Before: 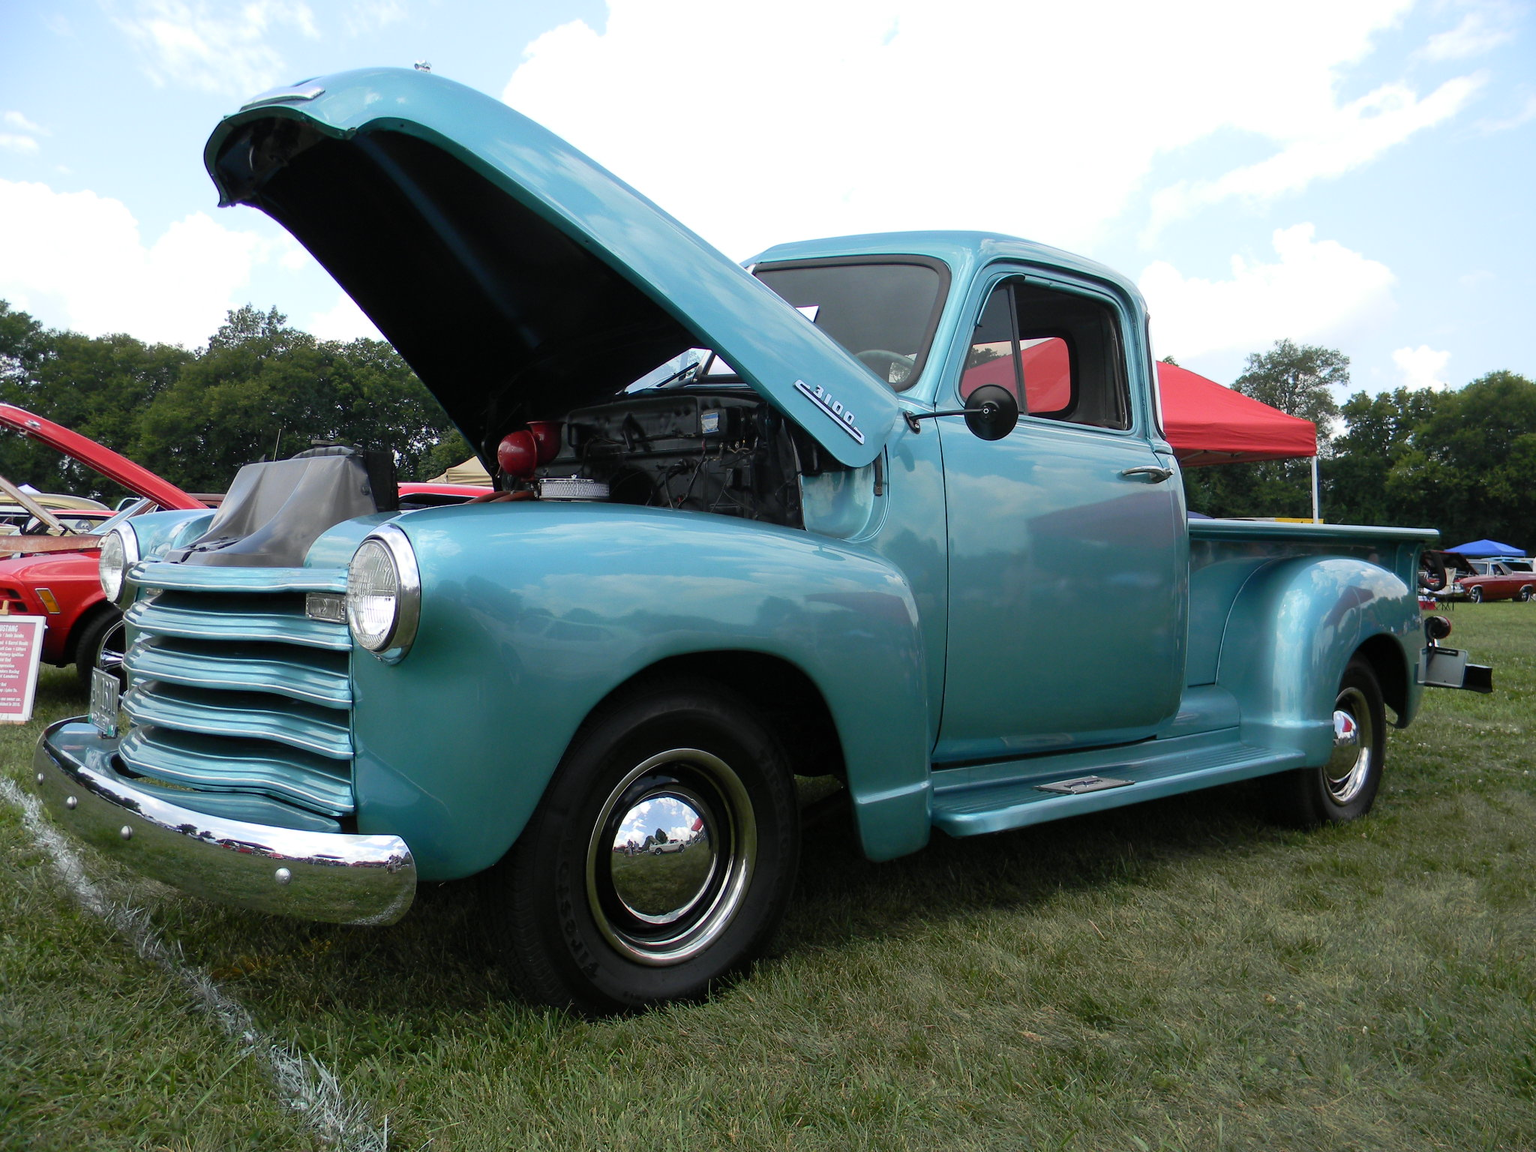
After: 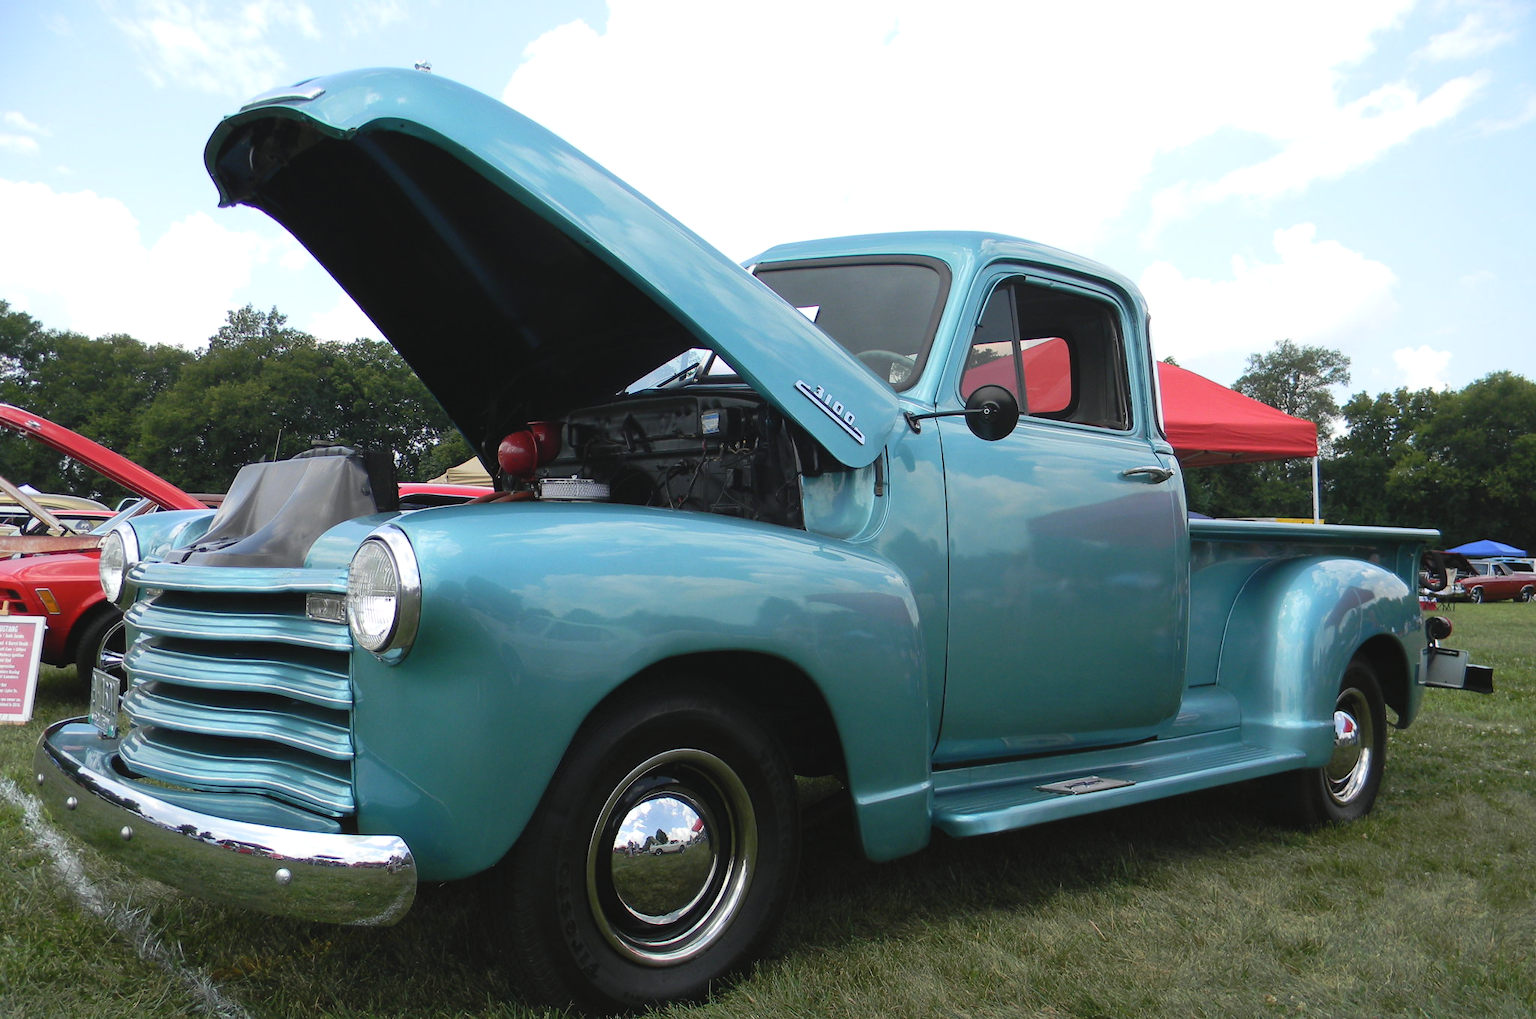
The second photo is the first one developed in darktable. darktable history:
crop and rotate: top 0%, bottom 11.49%
exposure: black level correction -0.005, exposure 0.054 EV, compensate highlight preservation false
